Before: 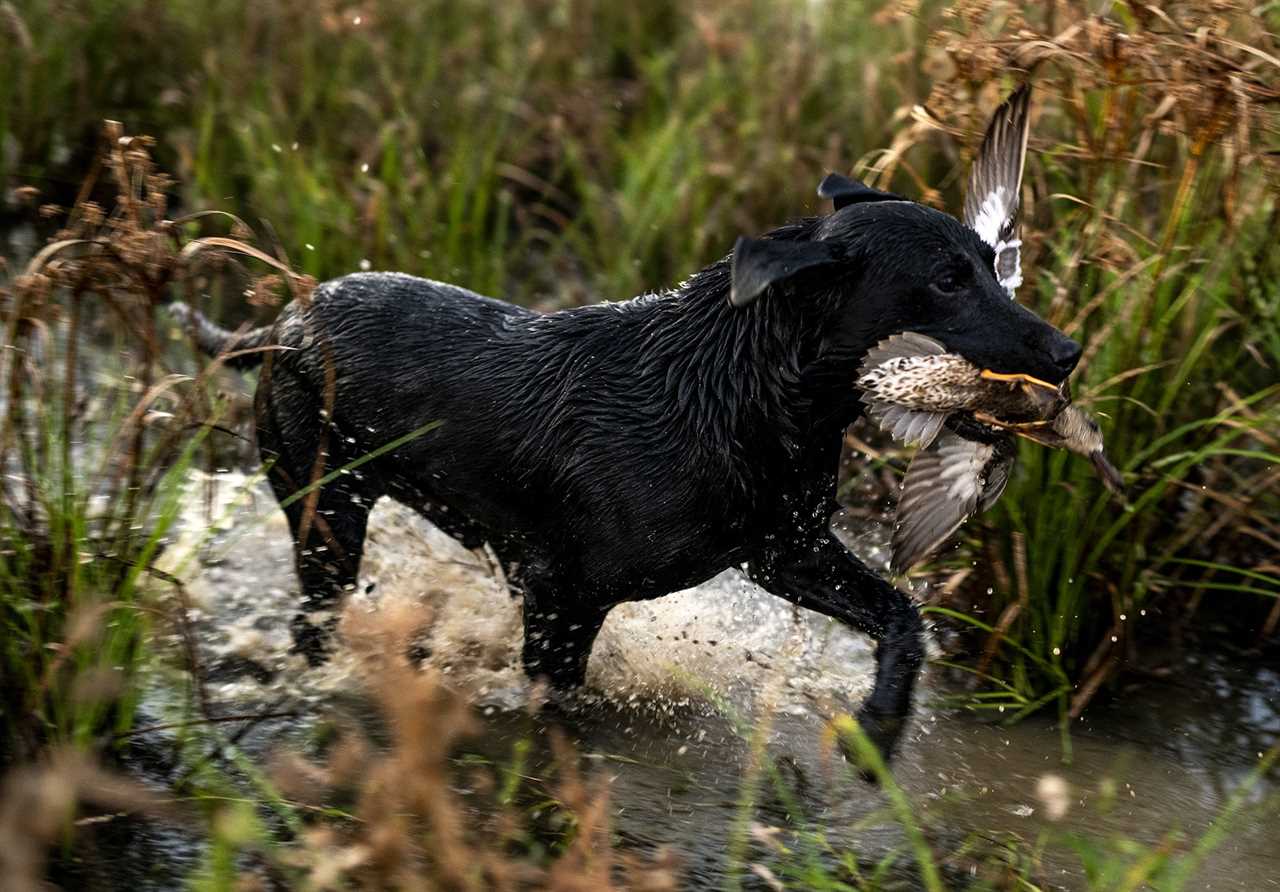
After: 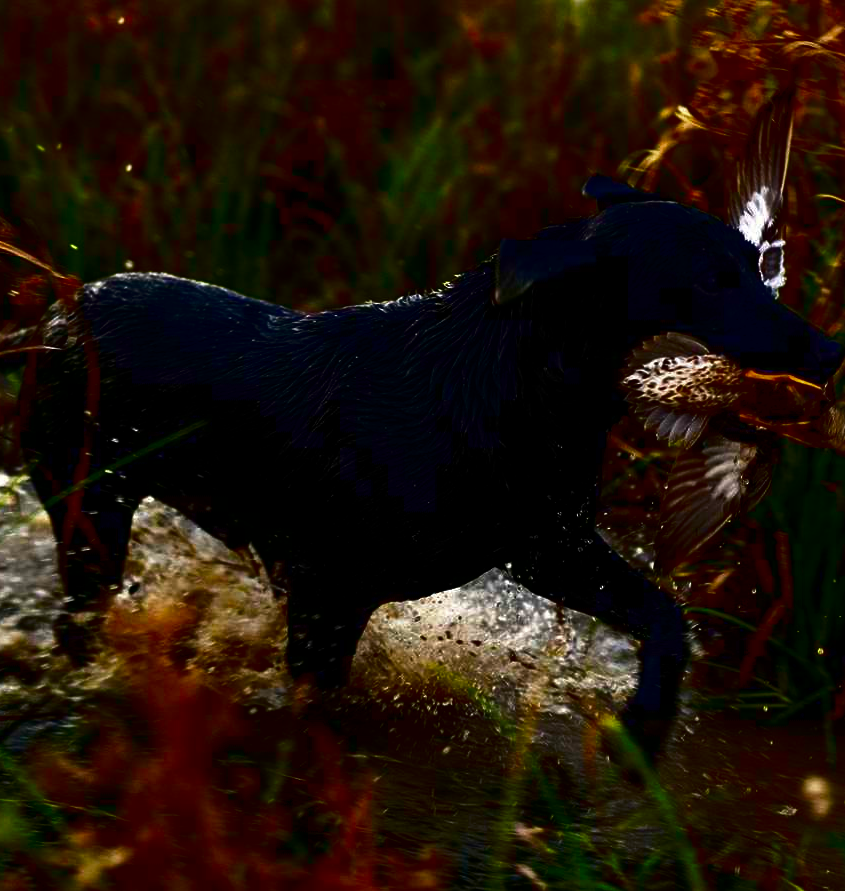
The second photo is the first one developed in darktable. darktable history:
contrast brightness saturation: brightness -1, saturation 1
crop and rotate: left 18.442%, right 15.508%
